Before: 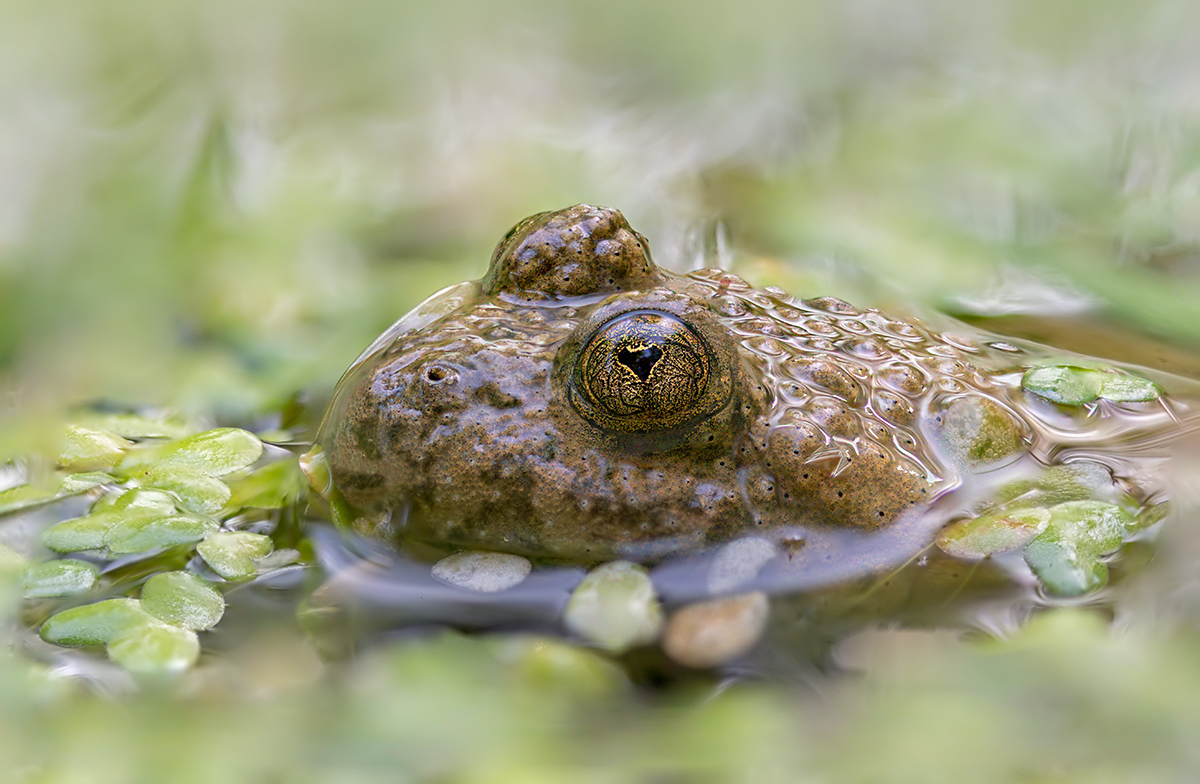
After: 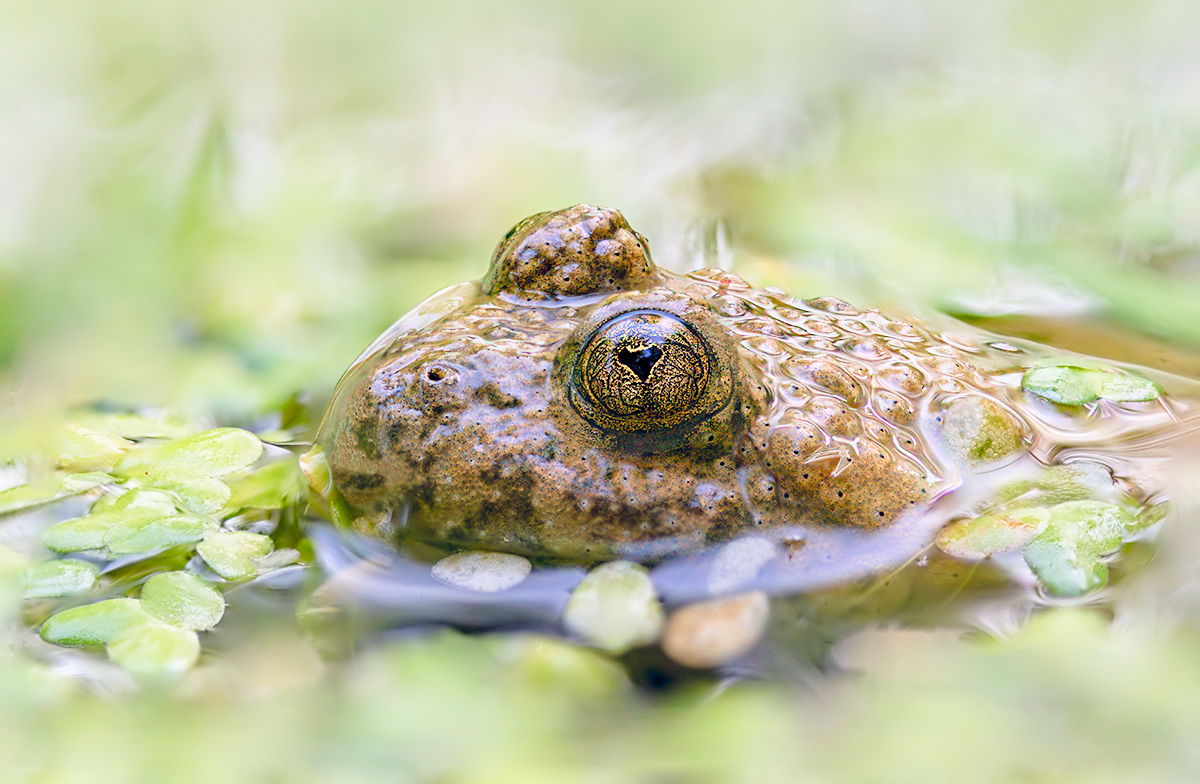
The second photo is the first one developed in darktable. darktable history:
shadows and highlights: shadows 31.2, highlights 0.571, highlights color adjustment 31.93%, soften with gaussian
base curve: curves: ch0 [(0, 0) (0.028, 0.03) (0.121, 0.232) (0.46, 0.748) (0.859, 0.968) (1, 1)]
color balance rgb: global offset › chroma 0.158%, global offset › hue 253.47°, linear chroma grading › global chroma 9.702%, perceptual saturation grading › global saturation 20%, perceptual saturation grading › highlights -50.578%, perceptual saturation grading › shadows 30.821%, contrast -9.655%
